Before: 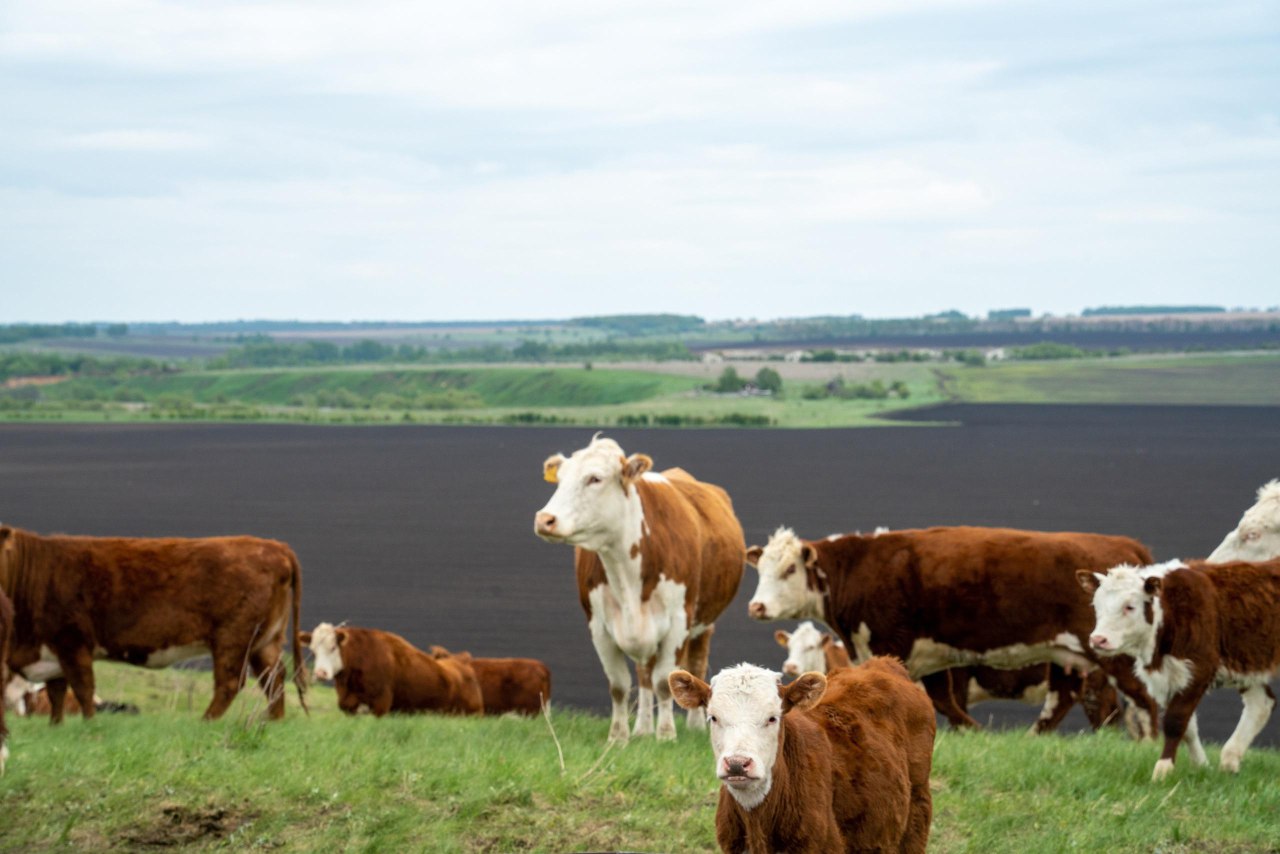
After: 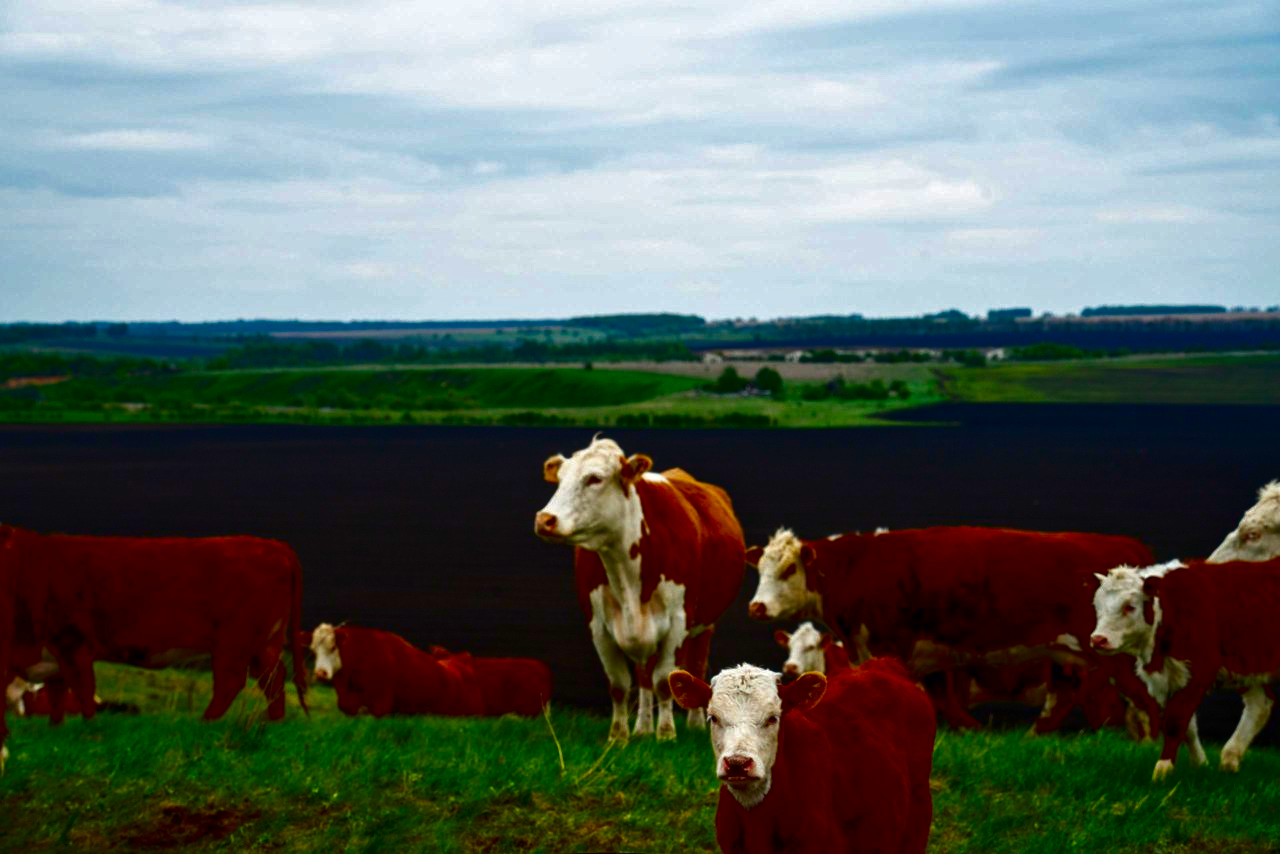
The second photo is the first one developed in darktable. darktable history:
contrast brightness saturation: brightness -0.986, saturation 0.987
local contrast: mode bilateral grid, contrast 28, coarseness 15, detail 116%, midtone range 0.2
